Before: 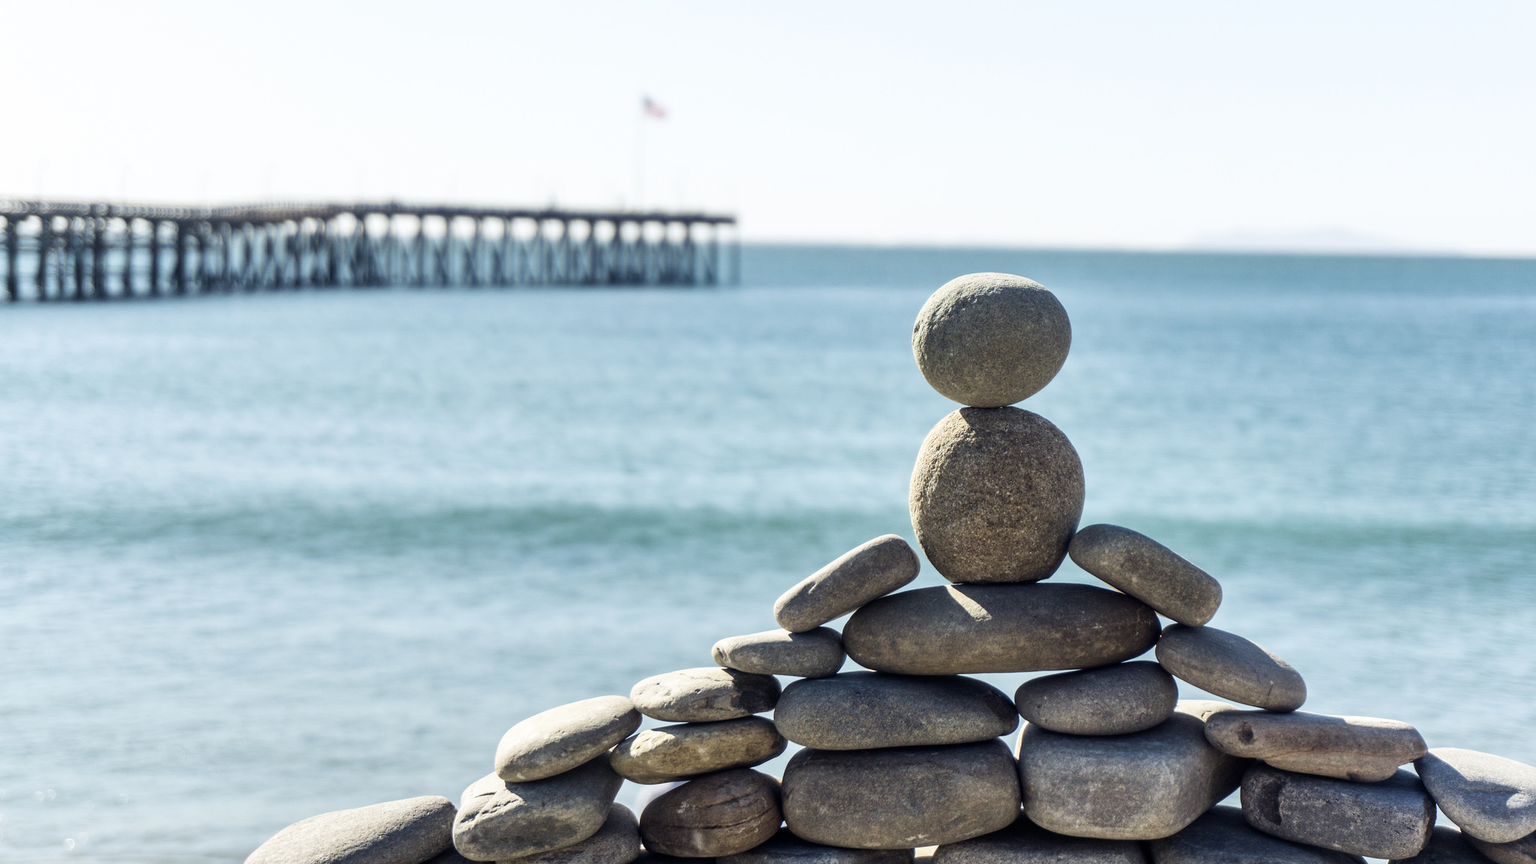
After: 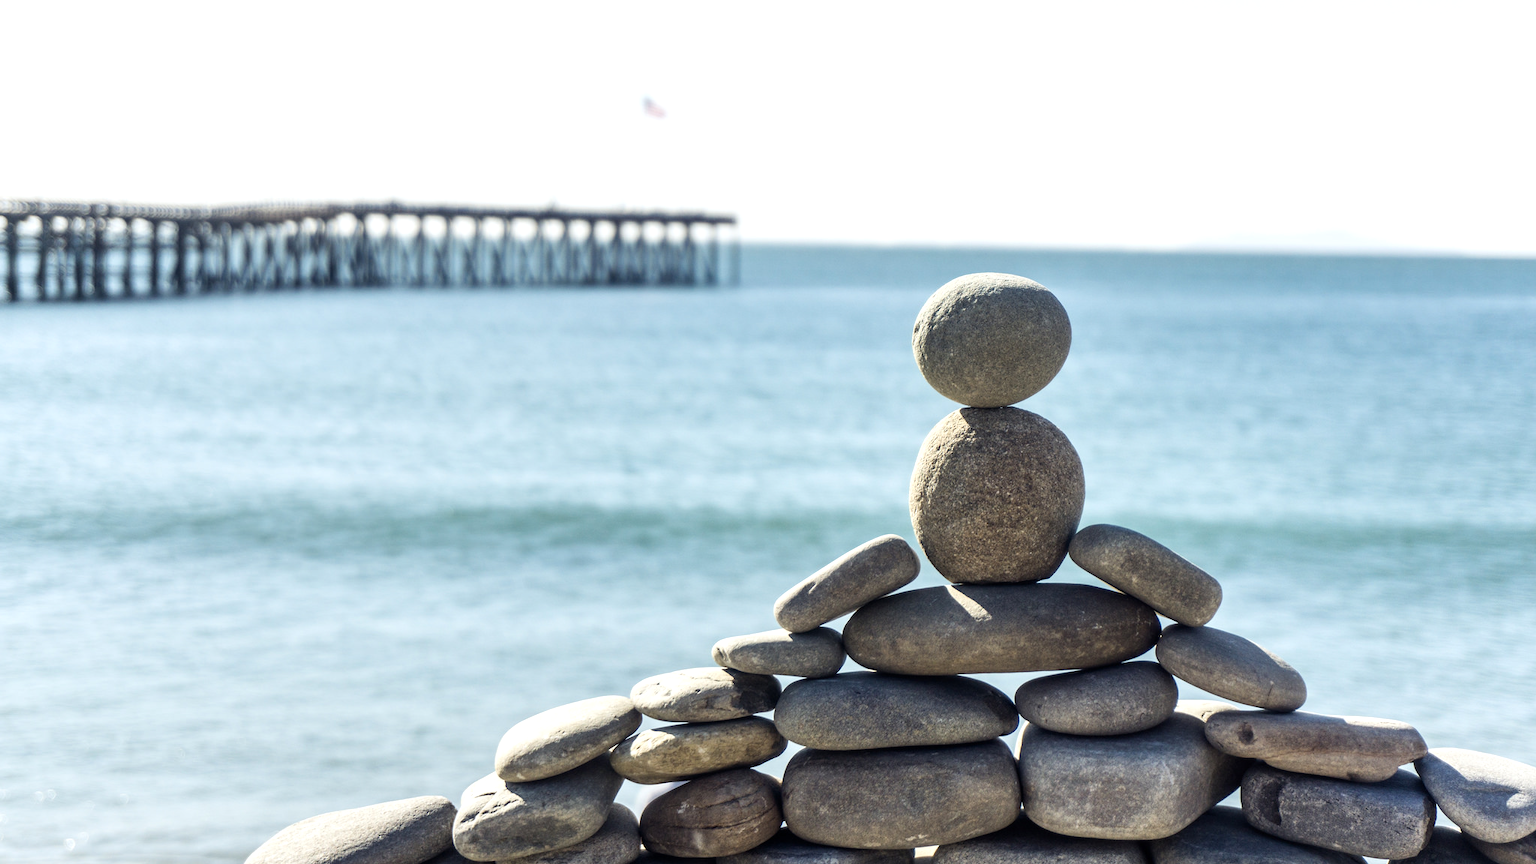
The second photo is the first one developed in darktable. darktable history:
exposure: exposure 0.212 EV, compensate highlight preservation false
